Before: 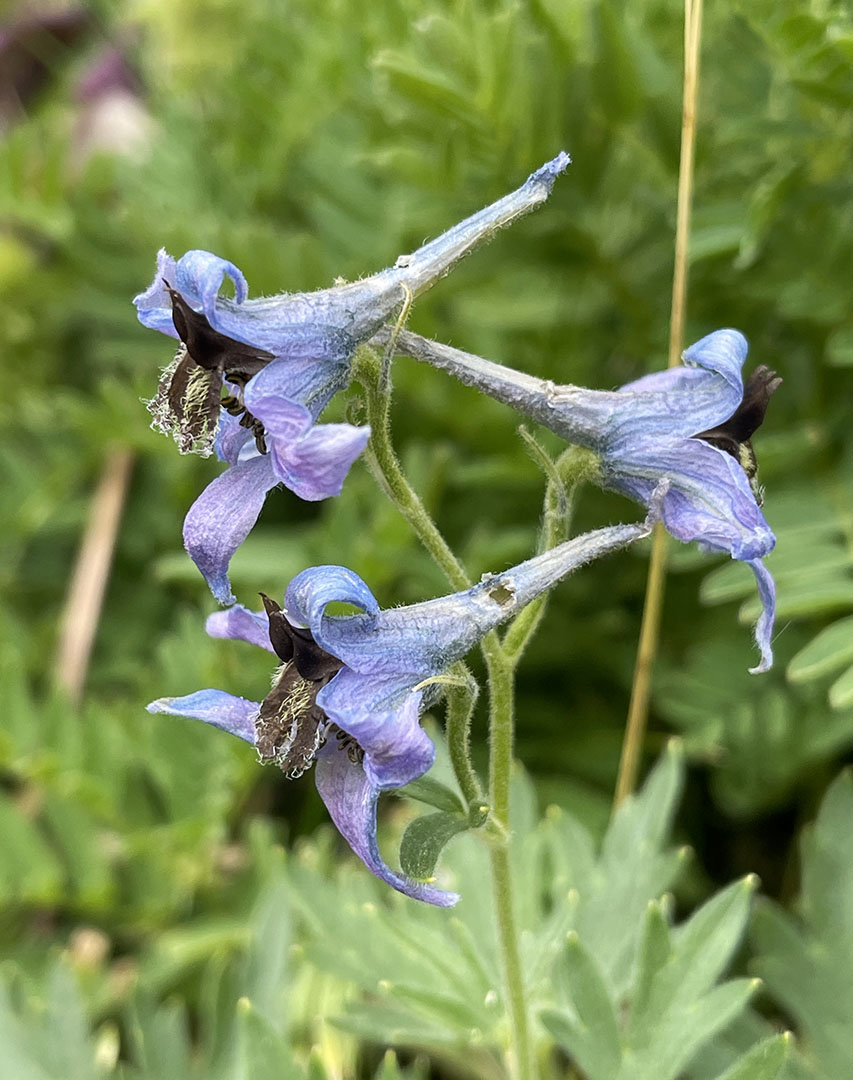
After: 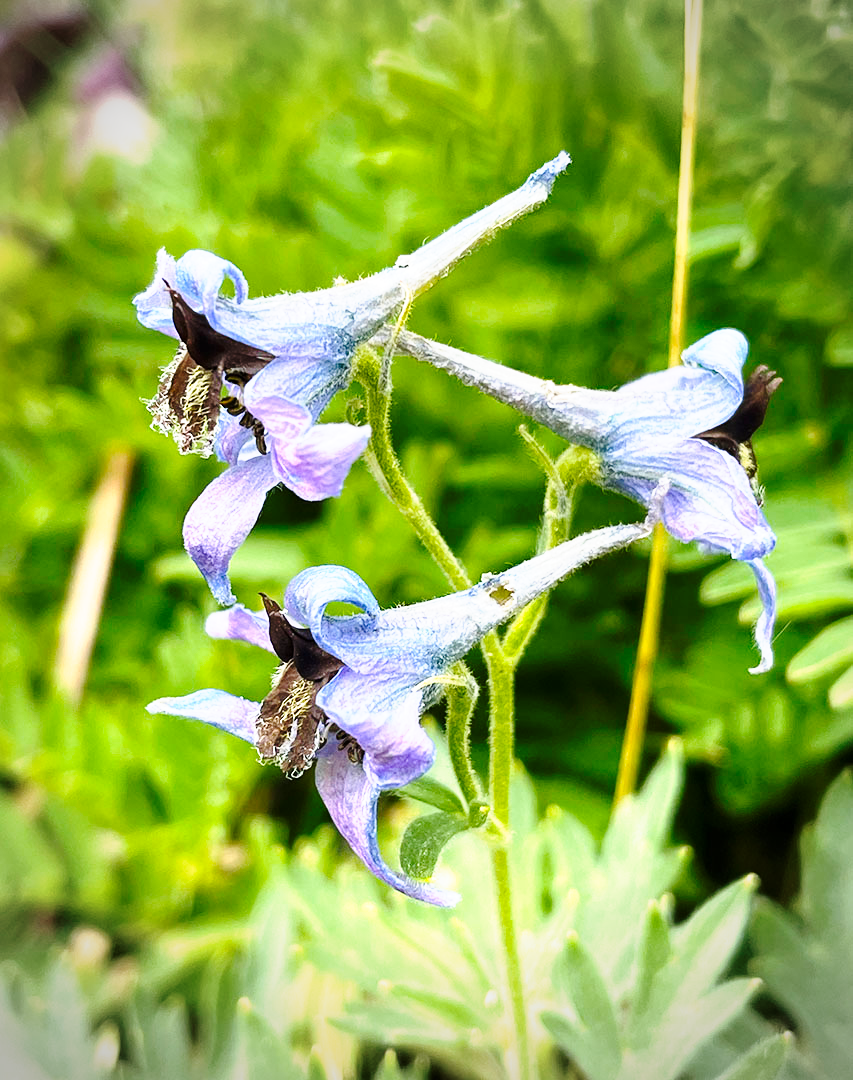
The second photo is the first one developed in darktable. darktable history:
color balance rgb: perceptual saturation grading › global saturation 19.686%
base curve: curves: ch0 [(0, 0) (0.028, 0.03) (0.121, 0.232) (0.46, 0.748) (0.859, 0.968) (1, 1)], preserve colors none
tone curve: curves: ch0 [(0, 0) (0.003, 0.002) (0.011, 0.01) (0.025, 0.022) (0.044, 0.039) (0.069, 0.061) (0.1, 0.088) (0.136, 0.126) (0.177, 0.167) (0.224, 0.211) (0.277, 0.27) (0.335, 0.335) (0.399, 0.407) (0.468, 0.485) (0.543, 0.569) (0.623, 0.659) (0.709, 0.756) (0.801, 0.851) (0.898, 0.961) (1, 1)], preserve colors none
vignetting: fall-off start 71.83%, unbound false
